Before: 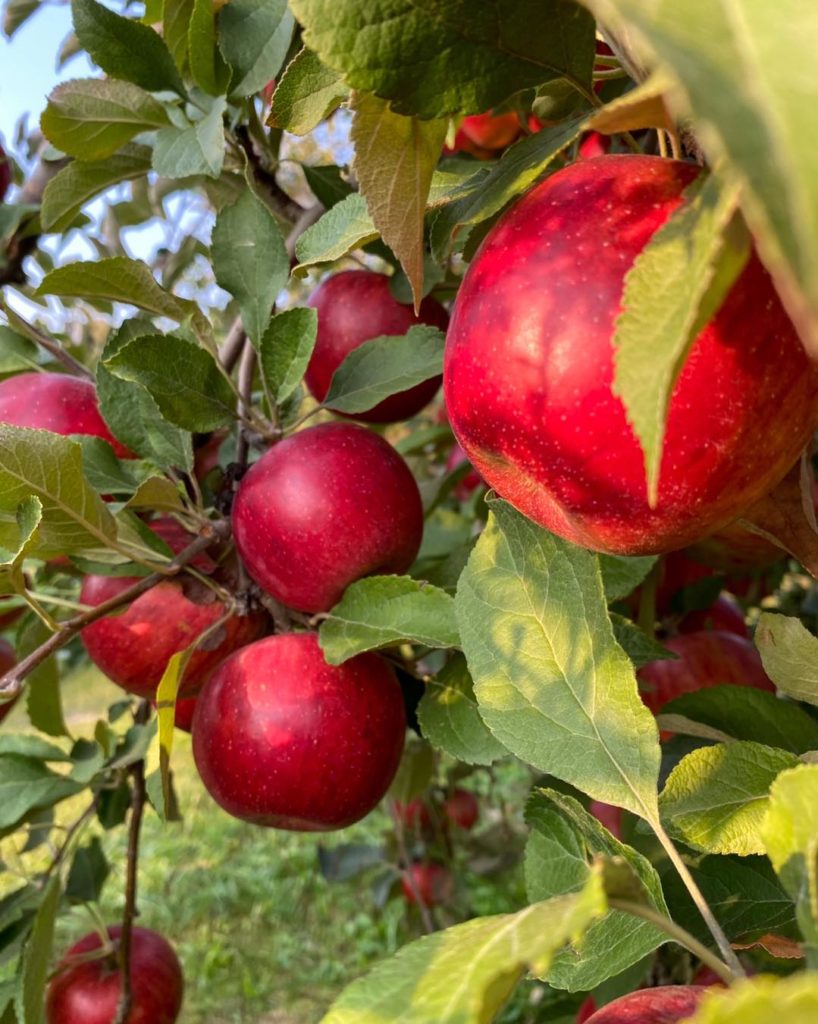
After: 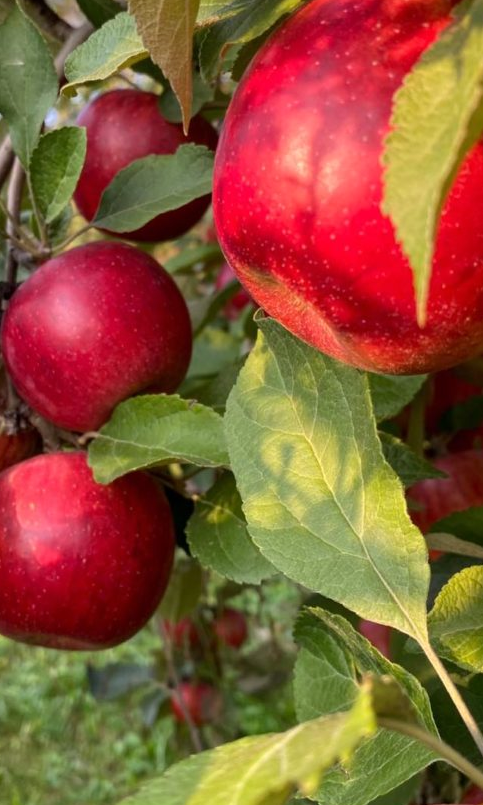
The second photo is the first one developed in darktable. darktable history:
crop and rotate: left 28.256%, top 17.734%, right 12.656%, bottom 3.573%
tone equalizer: on, module defaults
